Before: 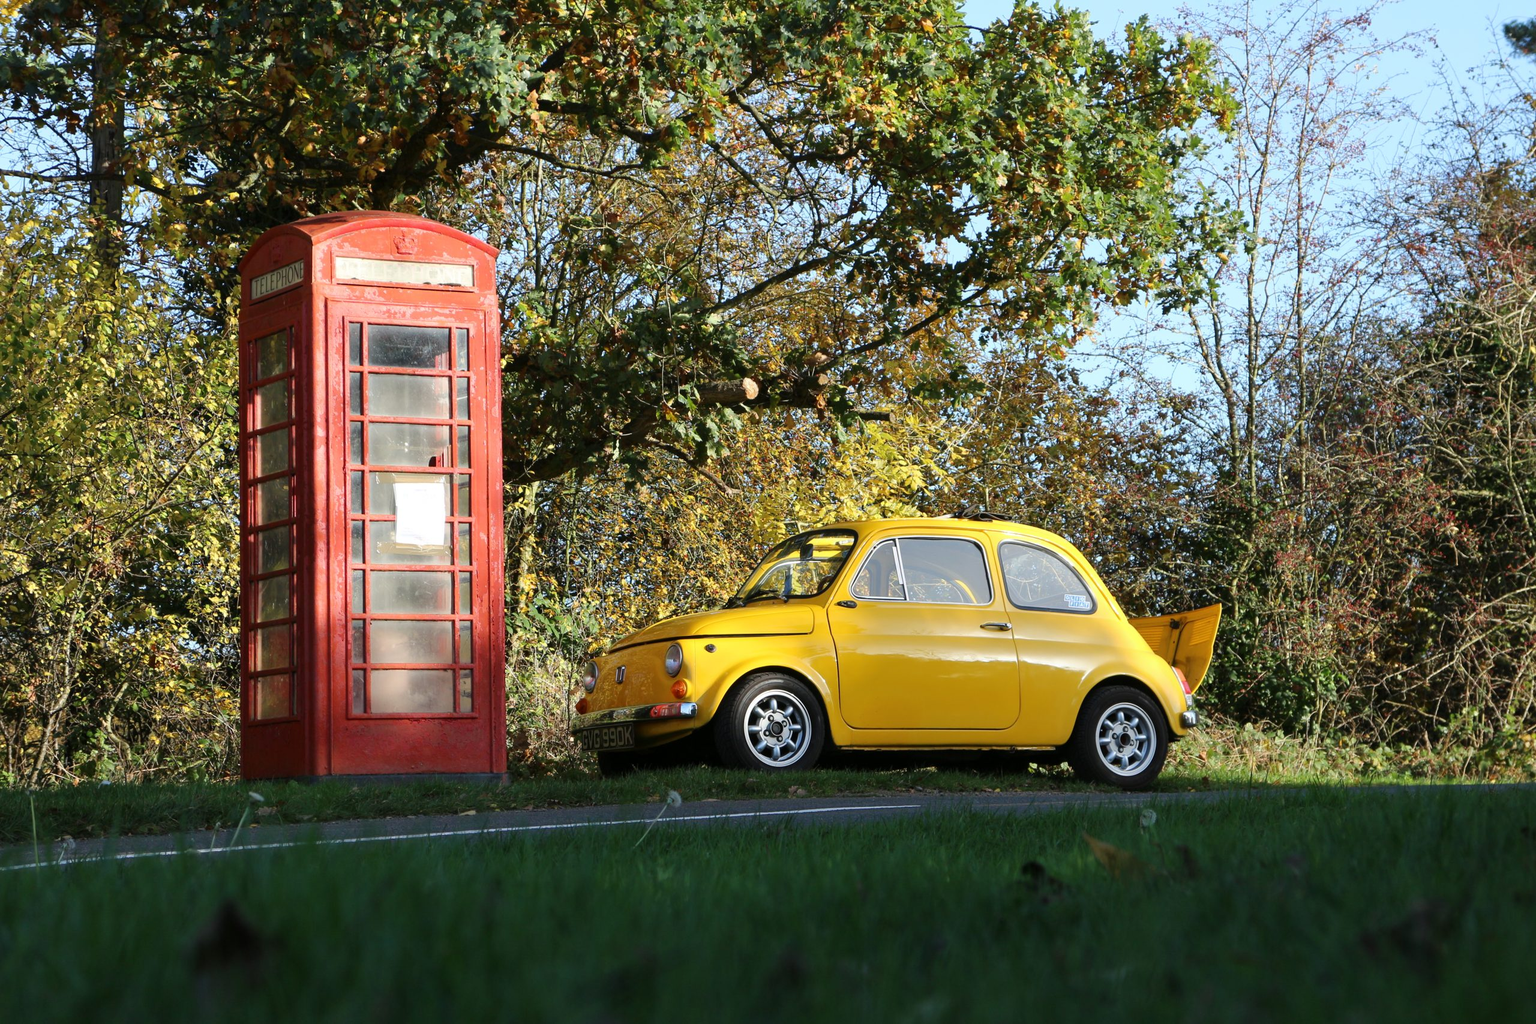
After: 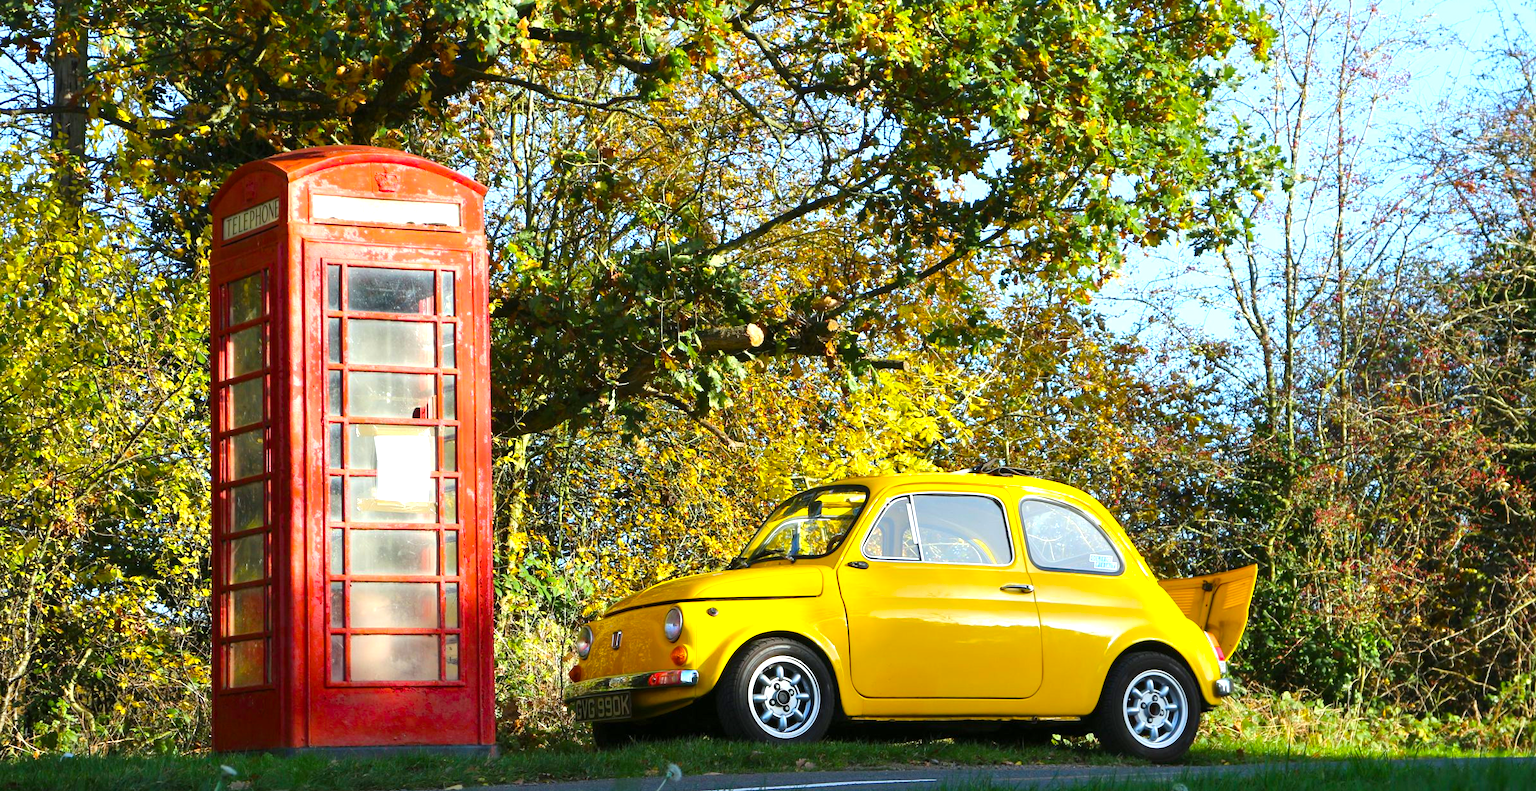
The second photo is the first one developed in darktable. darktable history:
exposure: black level correction 0, exposure 0.7 EV, compensate exposure bias true, compensate highlight preservation false
crop: left 2.737%, top 7.287%, right 3.421%, bottom 20.179%
white balance: red 0.978, blue 0.999
color balance rgb: perceptual saturation grading › global saturation 40%, global vibrance 15%
